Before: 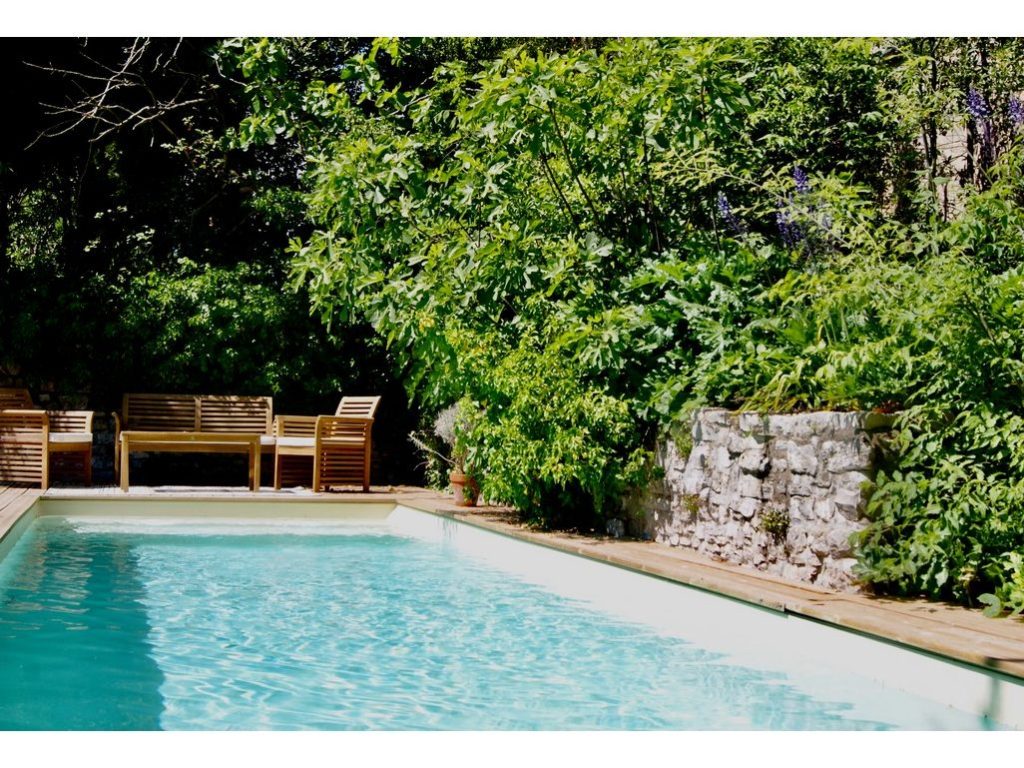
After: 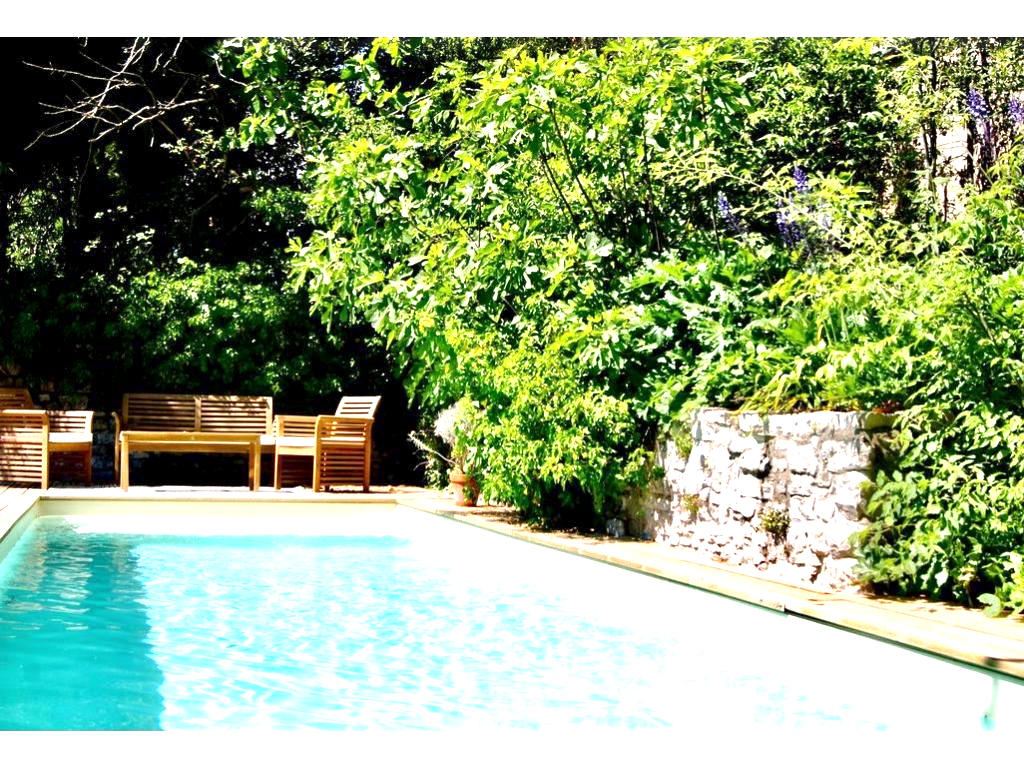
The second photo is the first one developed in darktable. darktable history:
contrast brightness saturation: contrast 0.071
exposure: black level correction 0.001, exposure 1.399 EV, compensate exposure bias true, compensate highlight preservation false
haze removal: compatibility mode true, adaptive false
